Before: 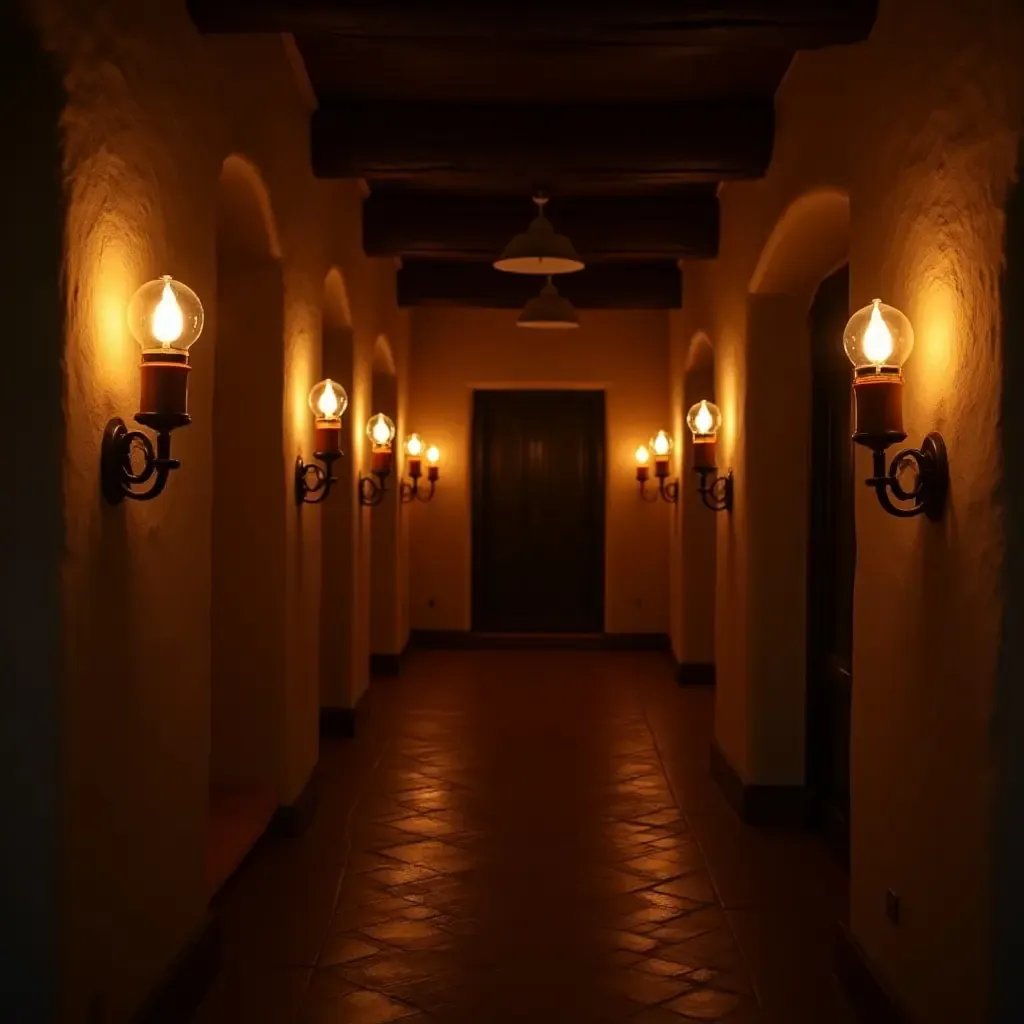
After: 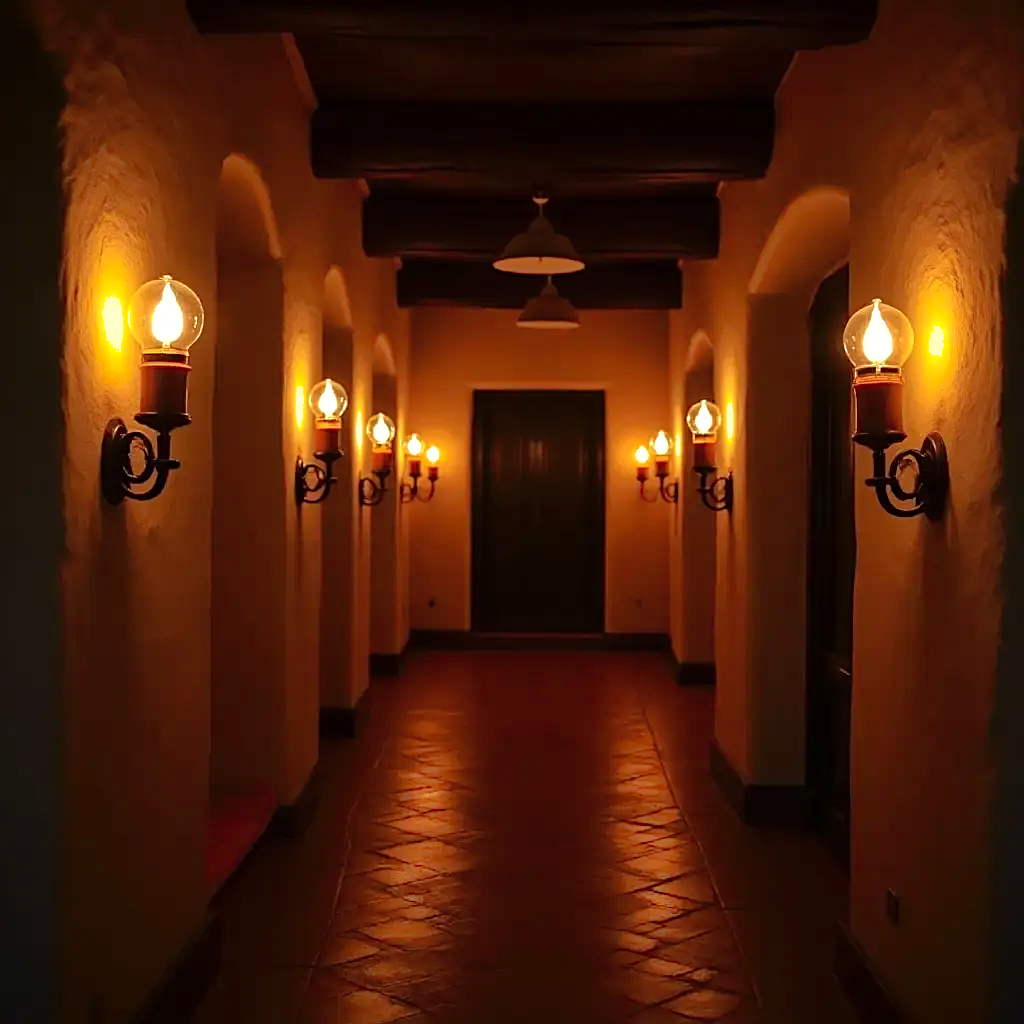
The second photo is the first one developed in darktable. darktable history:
tone equalizer: -8 EV -0.406 EV, -7 EV -0.408 EV, -6 EV -0.317 EV, -5 EV -0.232 EV, -3 EV 0.21 EV, -2 EV 0.358 EV, -1 EV 0.369 EV, +0 EV 0.424 EV
shadows and highlights: on, module defaults
sharpen: amount 0.487
